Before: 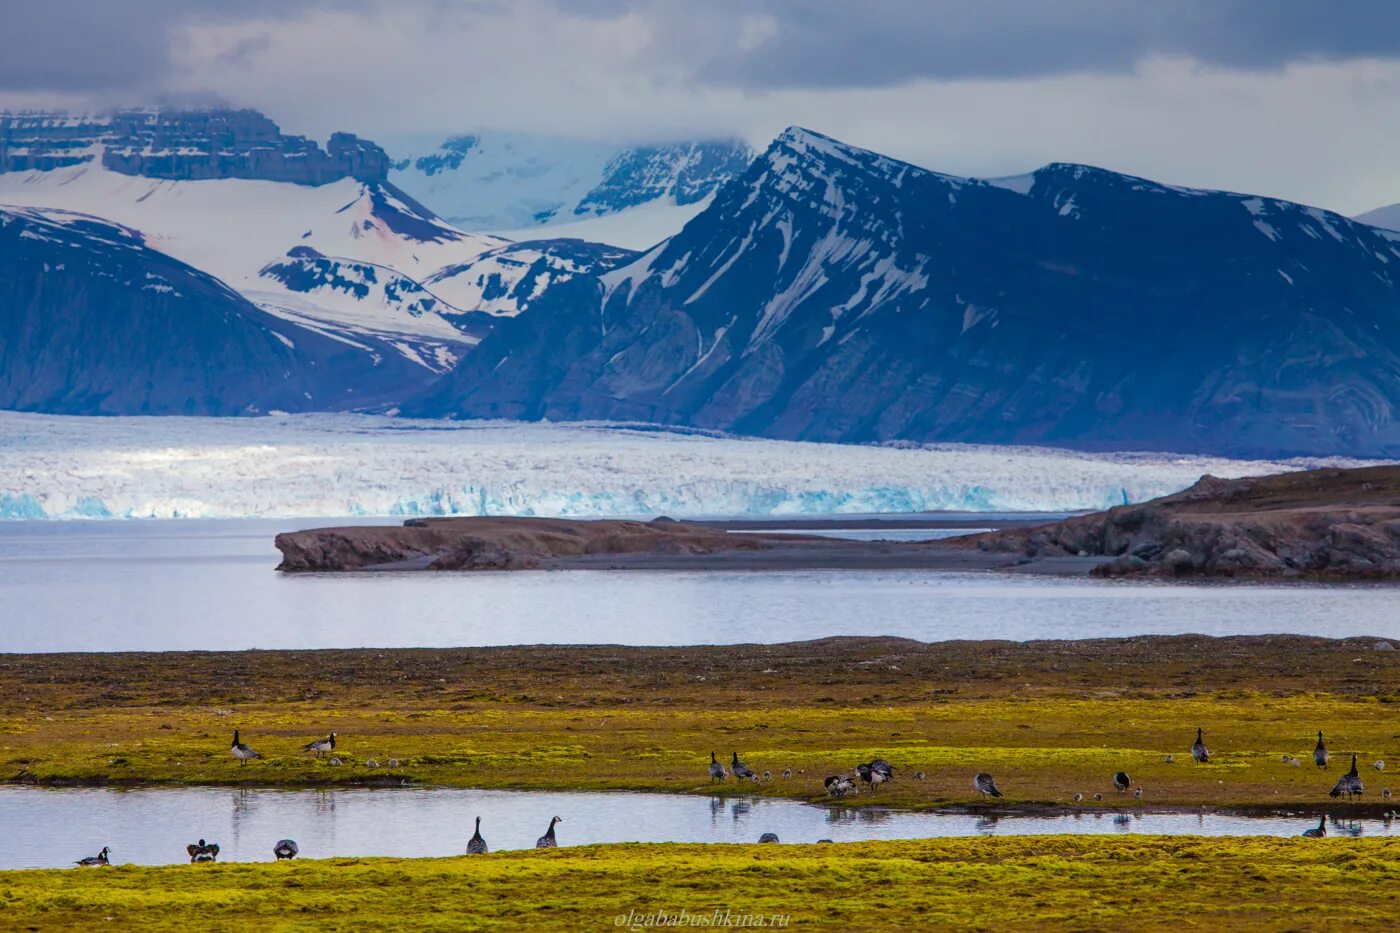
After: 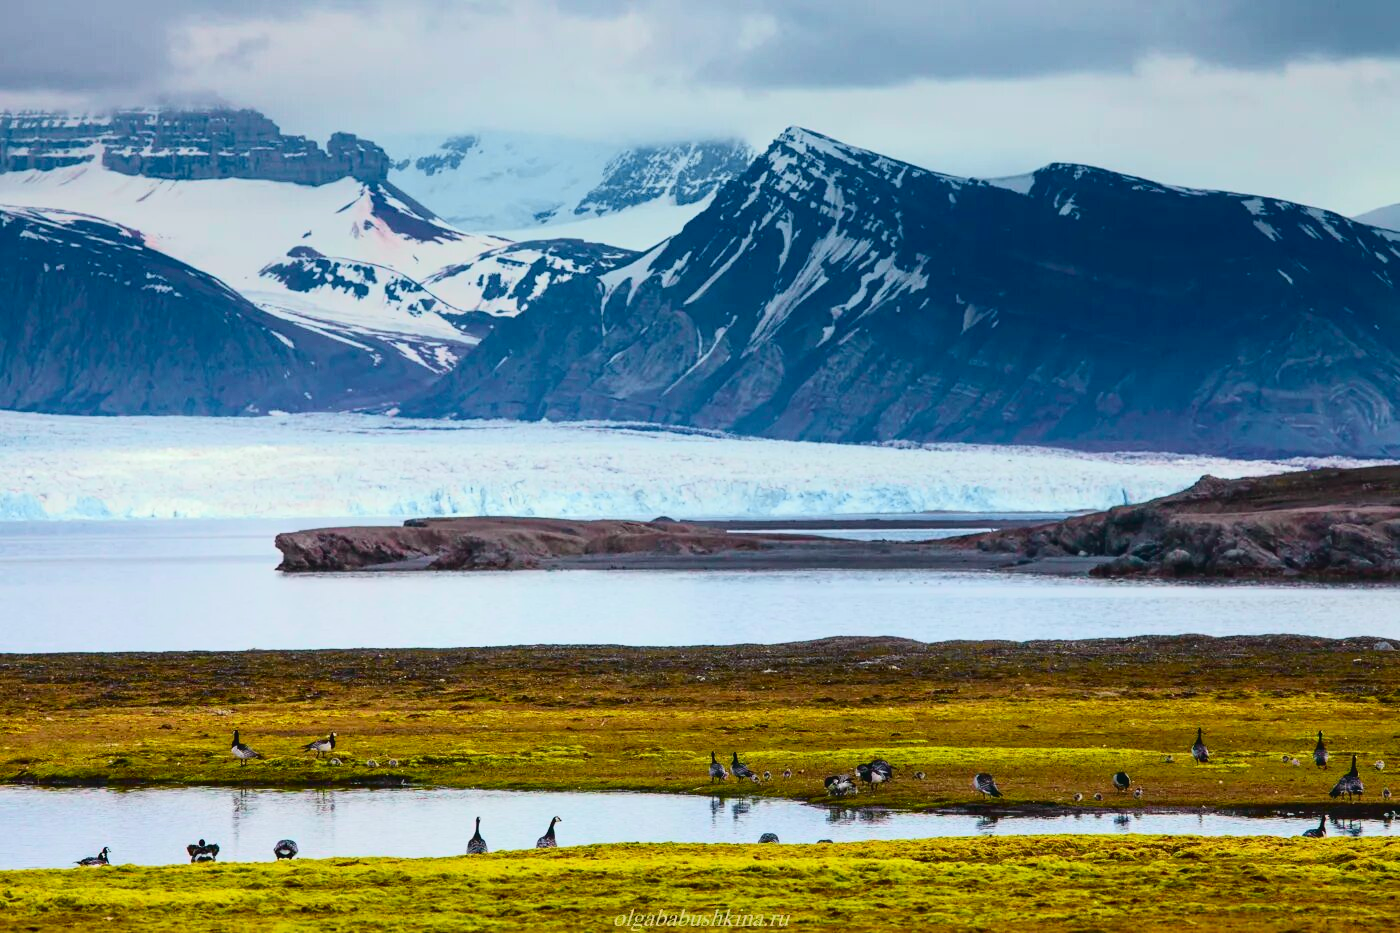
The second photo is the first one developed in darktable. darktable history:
tone curve: curves: ch0 [(0, 0.036) (0.037, 0.042) (0.184, 0.146) (0.438, 0.521) (0.54, 0.668) (0.698, 0.835) (0.856, 0.92) (1, 0.98)]; ch1 [(0, 0) (0.393, 0.415) (0.447, 0.448) (0.482, 0.459) (0.509, 0.496) (0.527, 0.525) (0.571, 0.602) (0.619, 0.671) (0.715, 0.729) (1, 1)]; ch2 [(0, 0) (0.369, 0.388) (0.449, 0.454) (0.499, 0.5) (0.521, 0.517) (0.53, 0.544) (0.561, 0.607) (0.674, 0.735) (1, 1)], color space Lab, independent channels, preserve colors none
